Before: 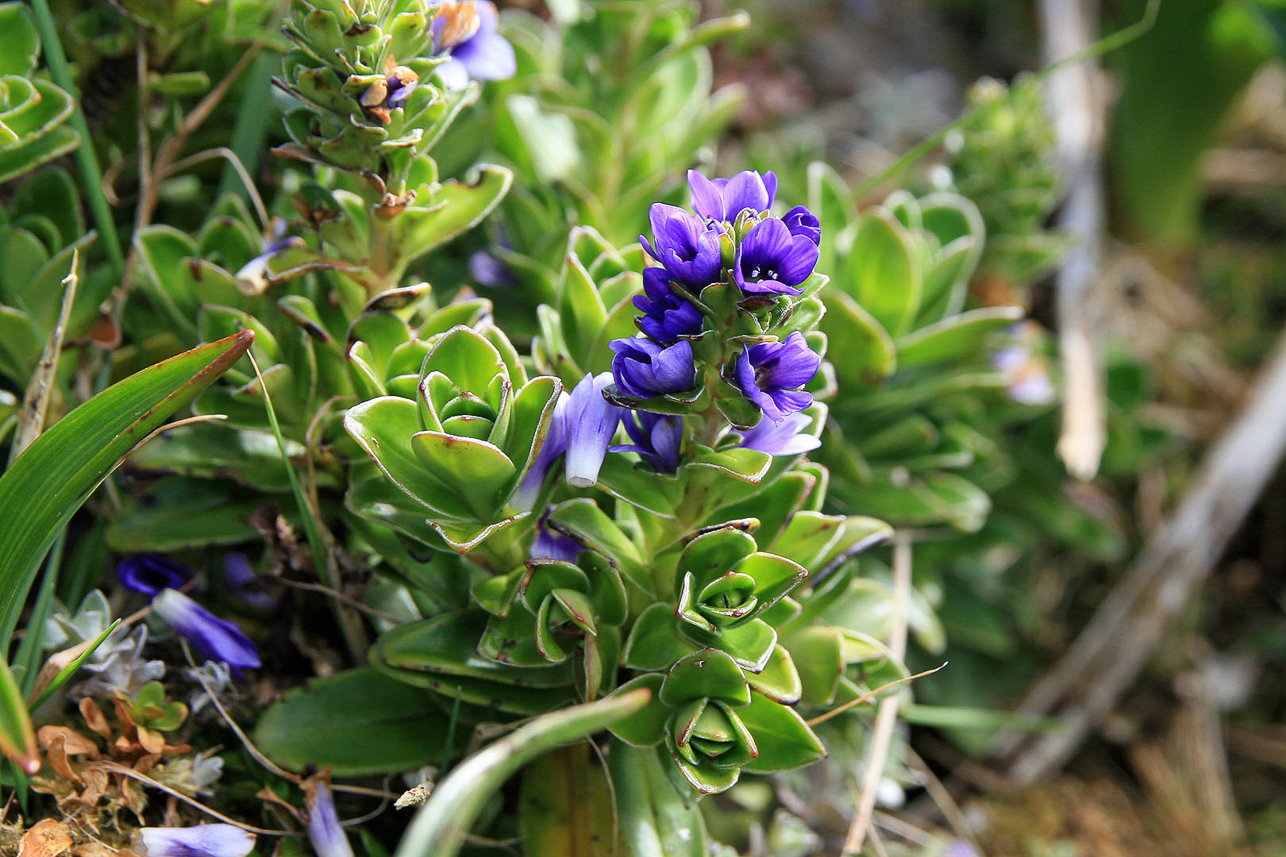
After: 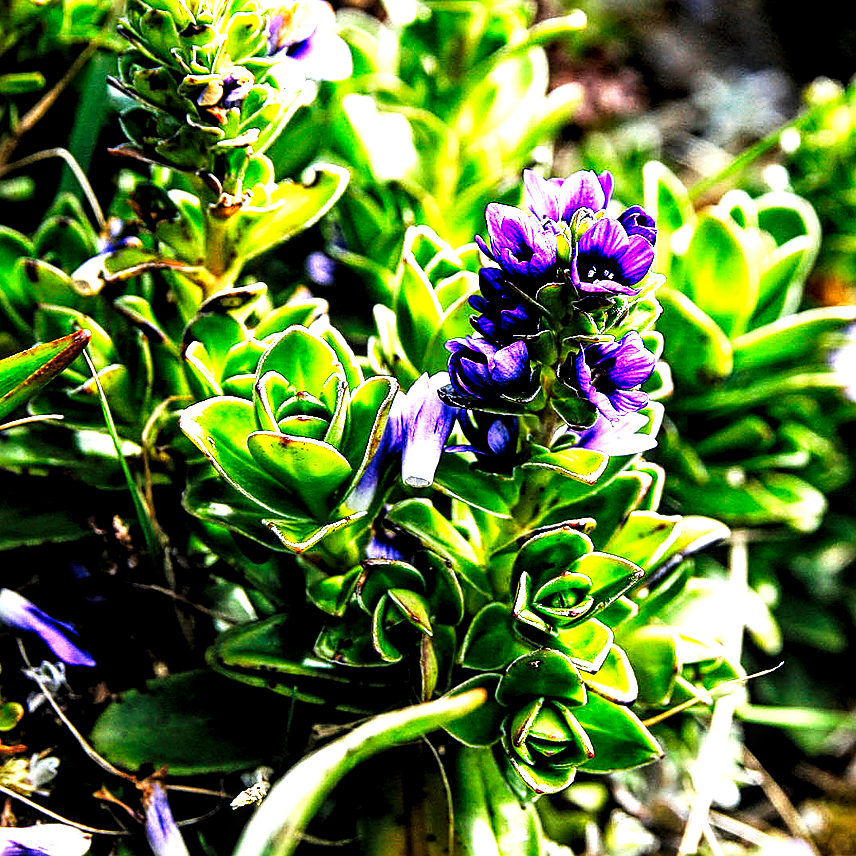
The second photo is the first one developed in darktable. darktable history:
crop and rotate: left 12.768%, right 20.668%
levels: levels [0.062, 0.494, 0.925]
exposure: exposure 0.019 EV, compensate highlight preservation false
tone curve: curves: ch0 [(0, 0) (0.003, 0.001) (0.011, 0.005) (0.025, 0.01) (0.044, 0.016) (0.069, 0.019) (0.1, 0.024) (0.136, 0.03) (0.177, 0.045) (0.224, 0.071) (0.277, 0.122) (0.335, 0.202) (0.399, 0.326) (0.468, 0.471) (0.543, 0.638) (0.623, 0.798) (0.709, 0.913) (0.801, 0.97) (0.898, 0.983) (1, 1)], preserve colors none
local contrast: highlights 60%, shadows 64%, detail 160%
sharpen: on, module defaults
